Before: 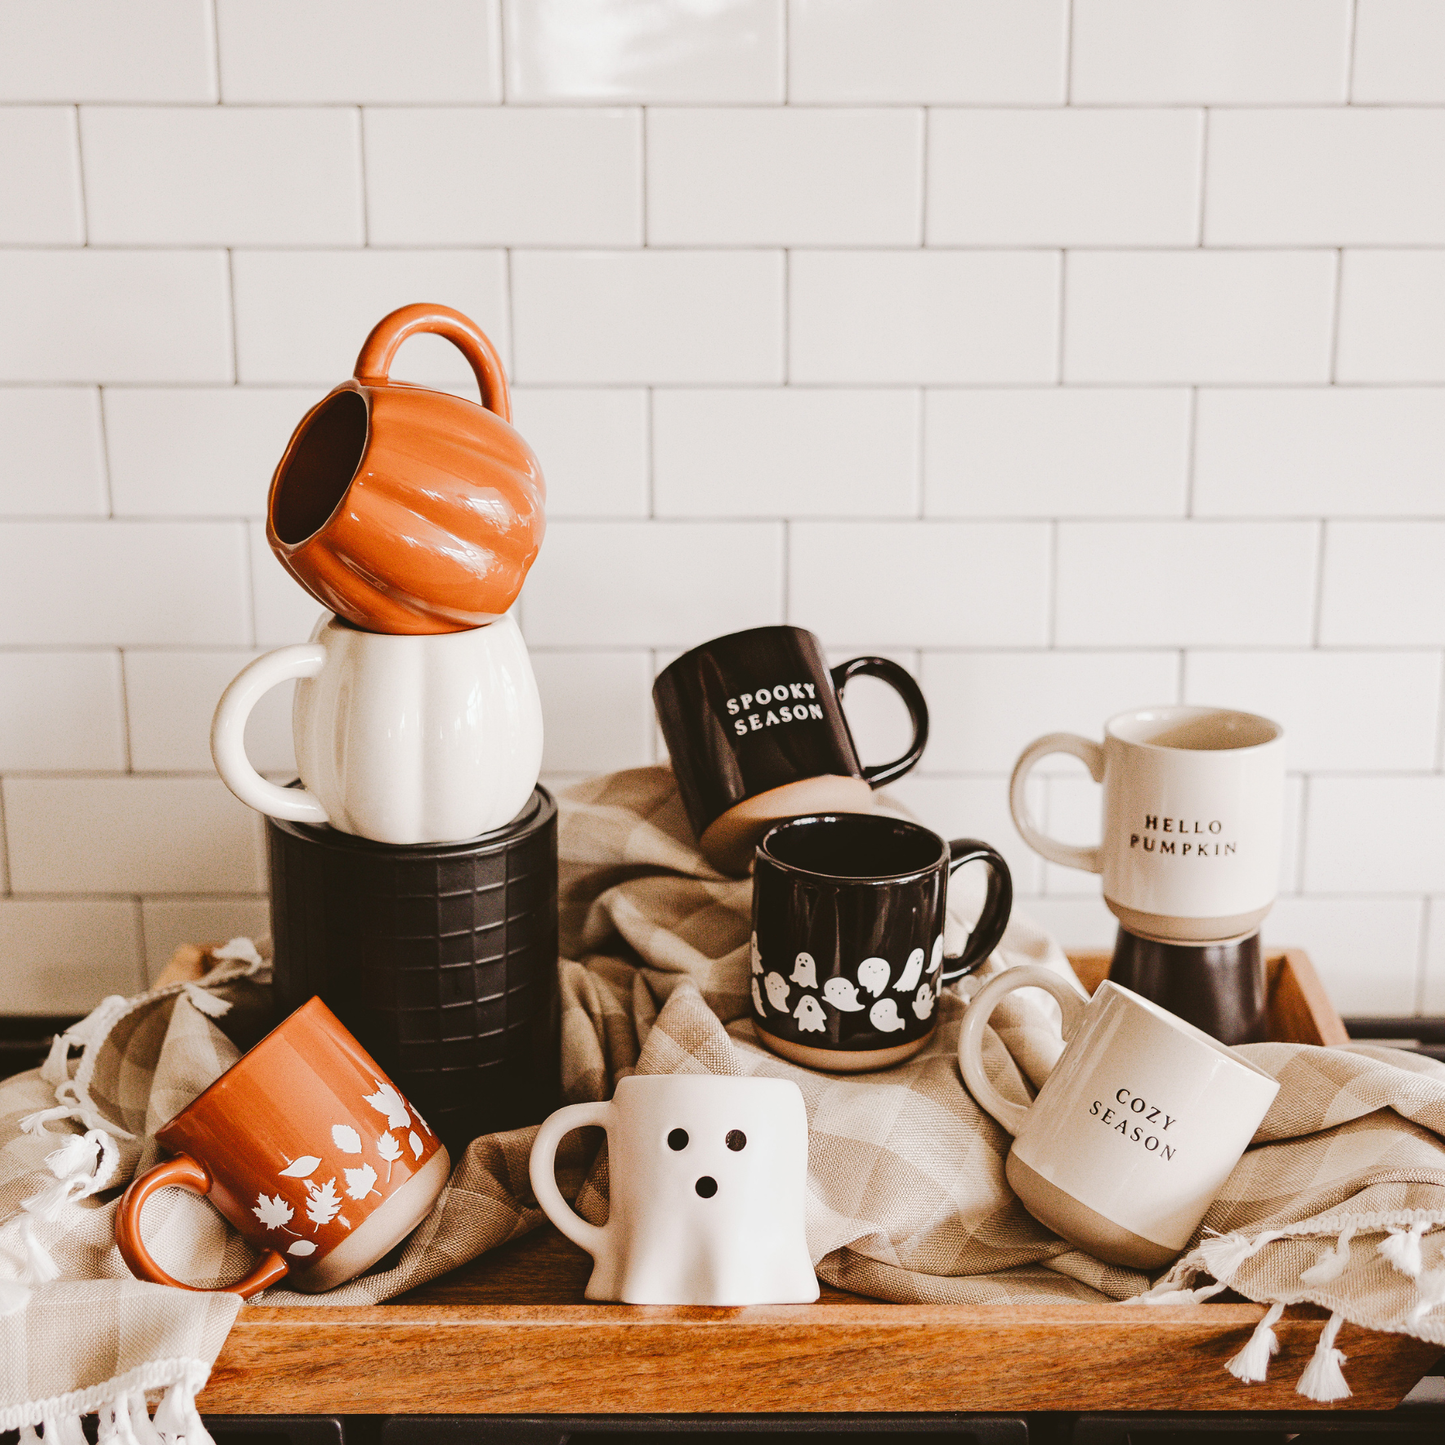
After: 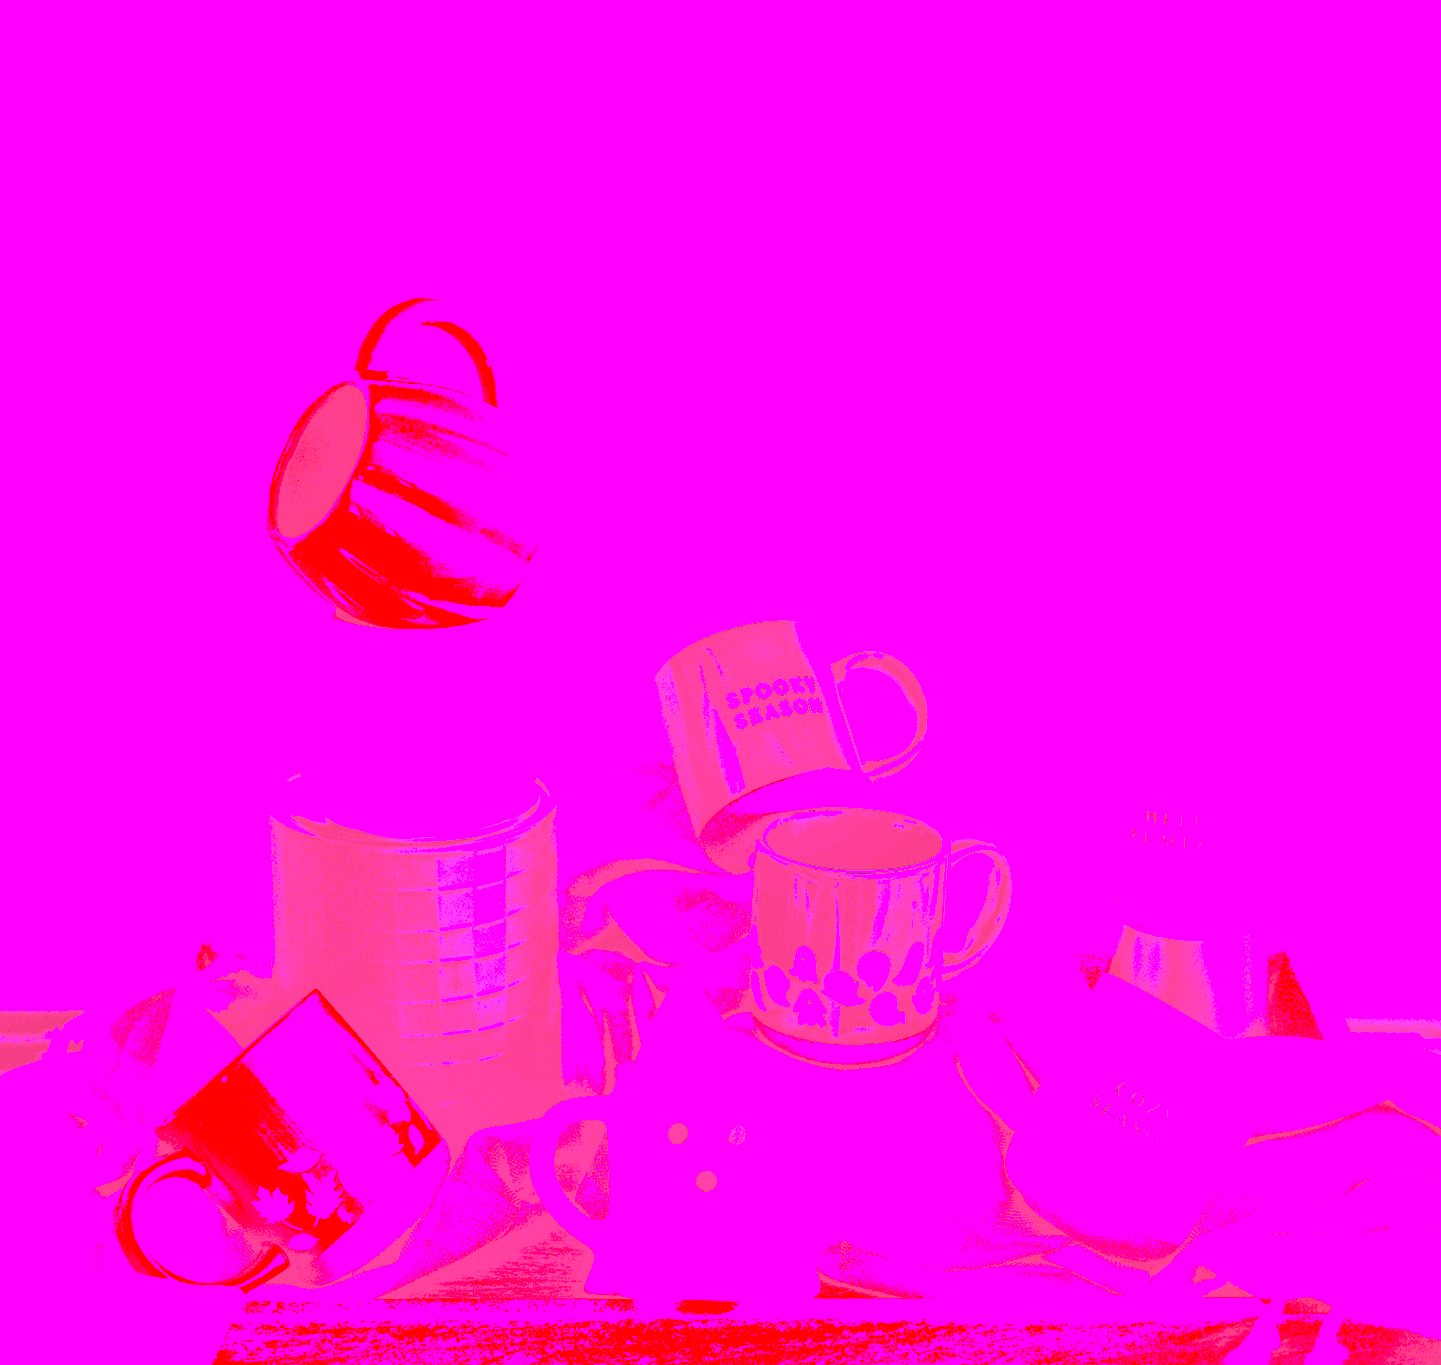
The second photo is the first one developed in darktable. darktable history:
contrast brightness saturation: brightness 0.15
white balance: red 8, blue 8
crop: top 0.448%, right 0.264%, bottom 5.045%
